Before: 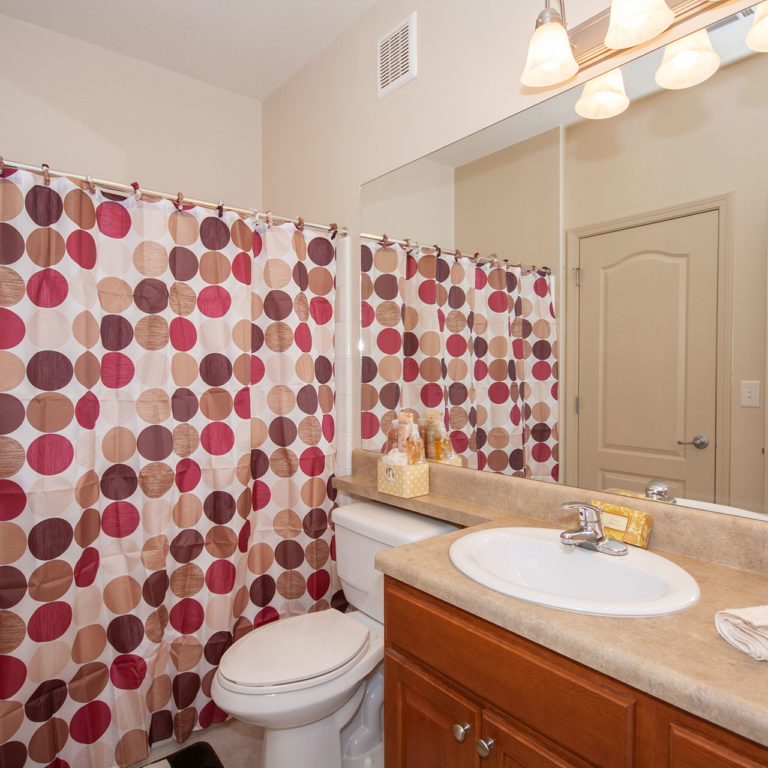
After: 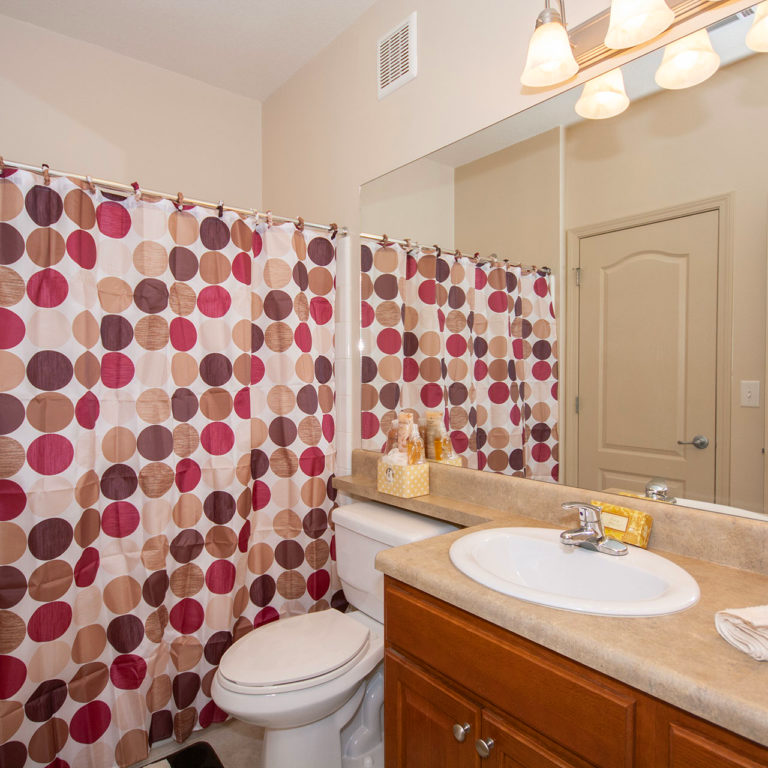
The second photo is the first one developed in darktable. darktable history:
color balance rgb: shadows lift › luminance -7.889%, shadows lift › chroma 2.406%, shadows lift › hue 200.26°, linear chroma grading › shadows -7.391%, linear chroma grading › highlights -7.237%, linear chroma grading › global chroma -10.306%, linear chroma grading › mid-tones -7.719%, perceptual saturation grading › global saturation 29.467%, global vibrance 20%
exposure: compensate highlight preservation false
